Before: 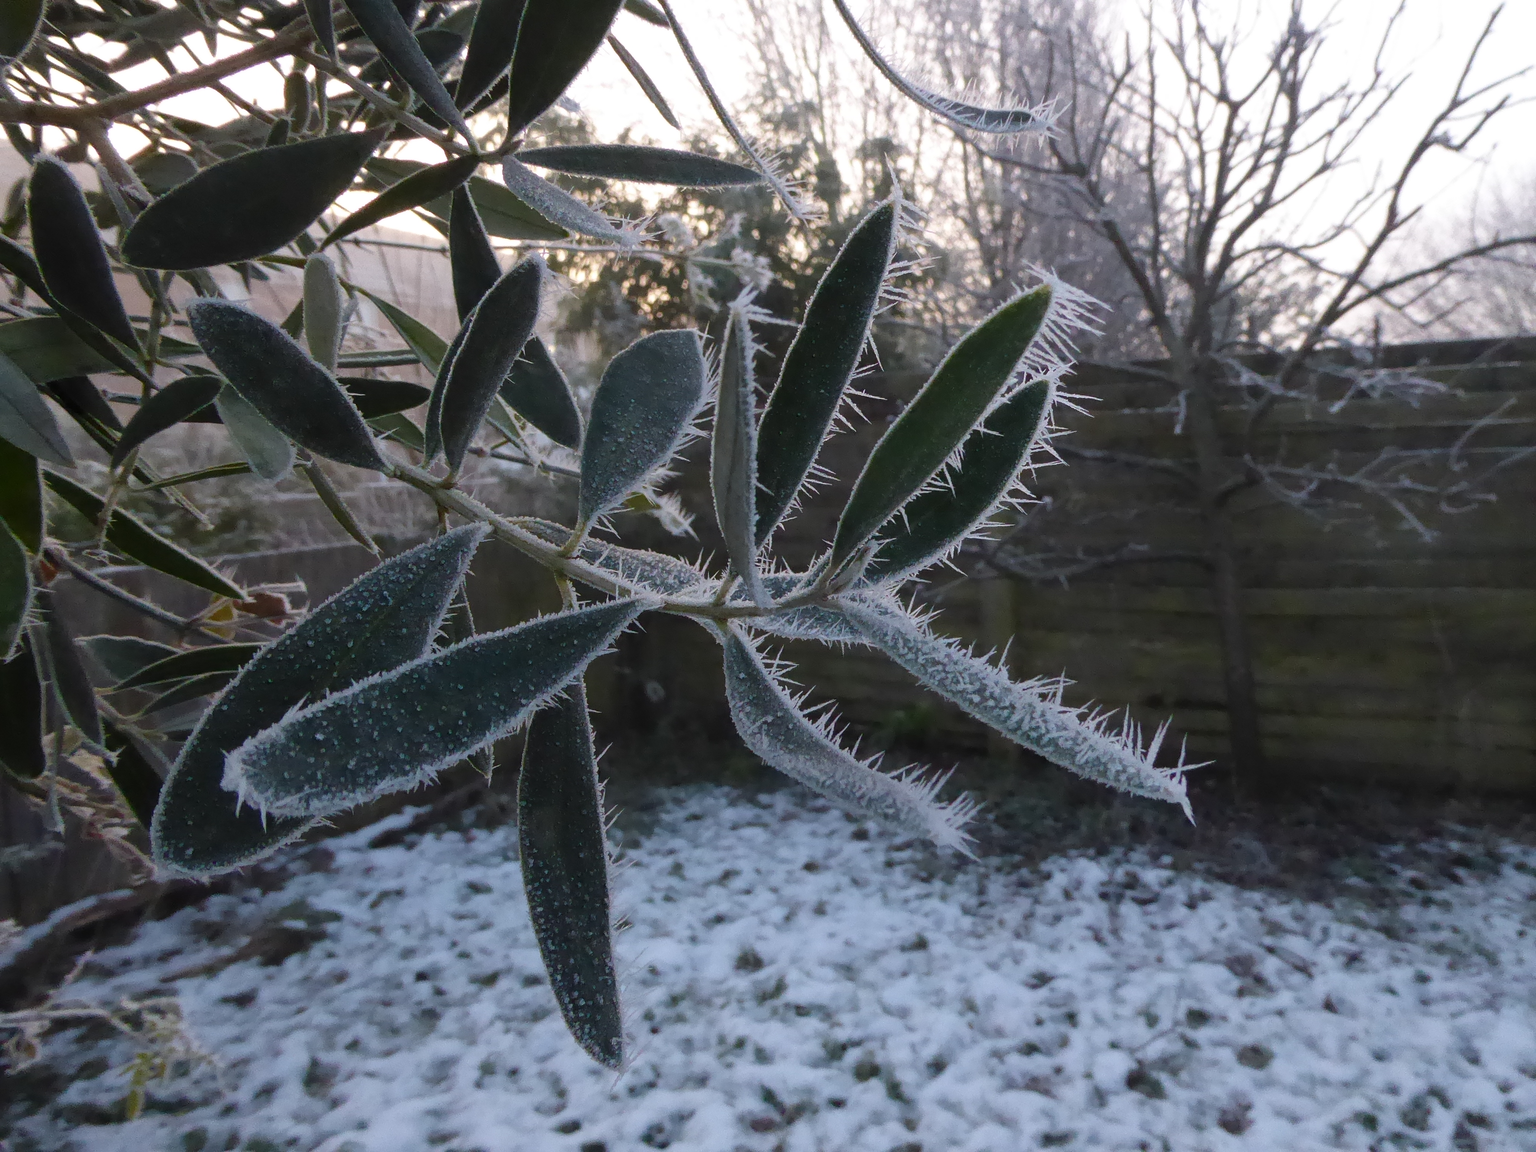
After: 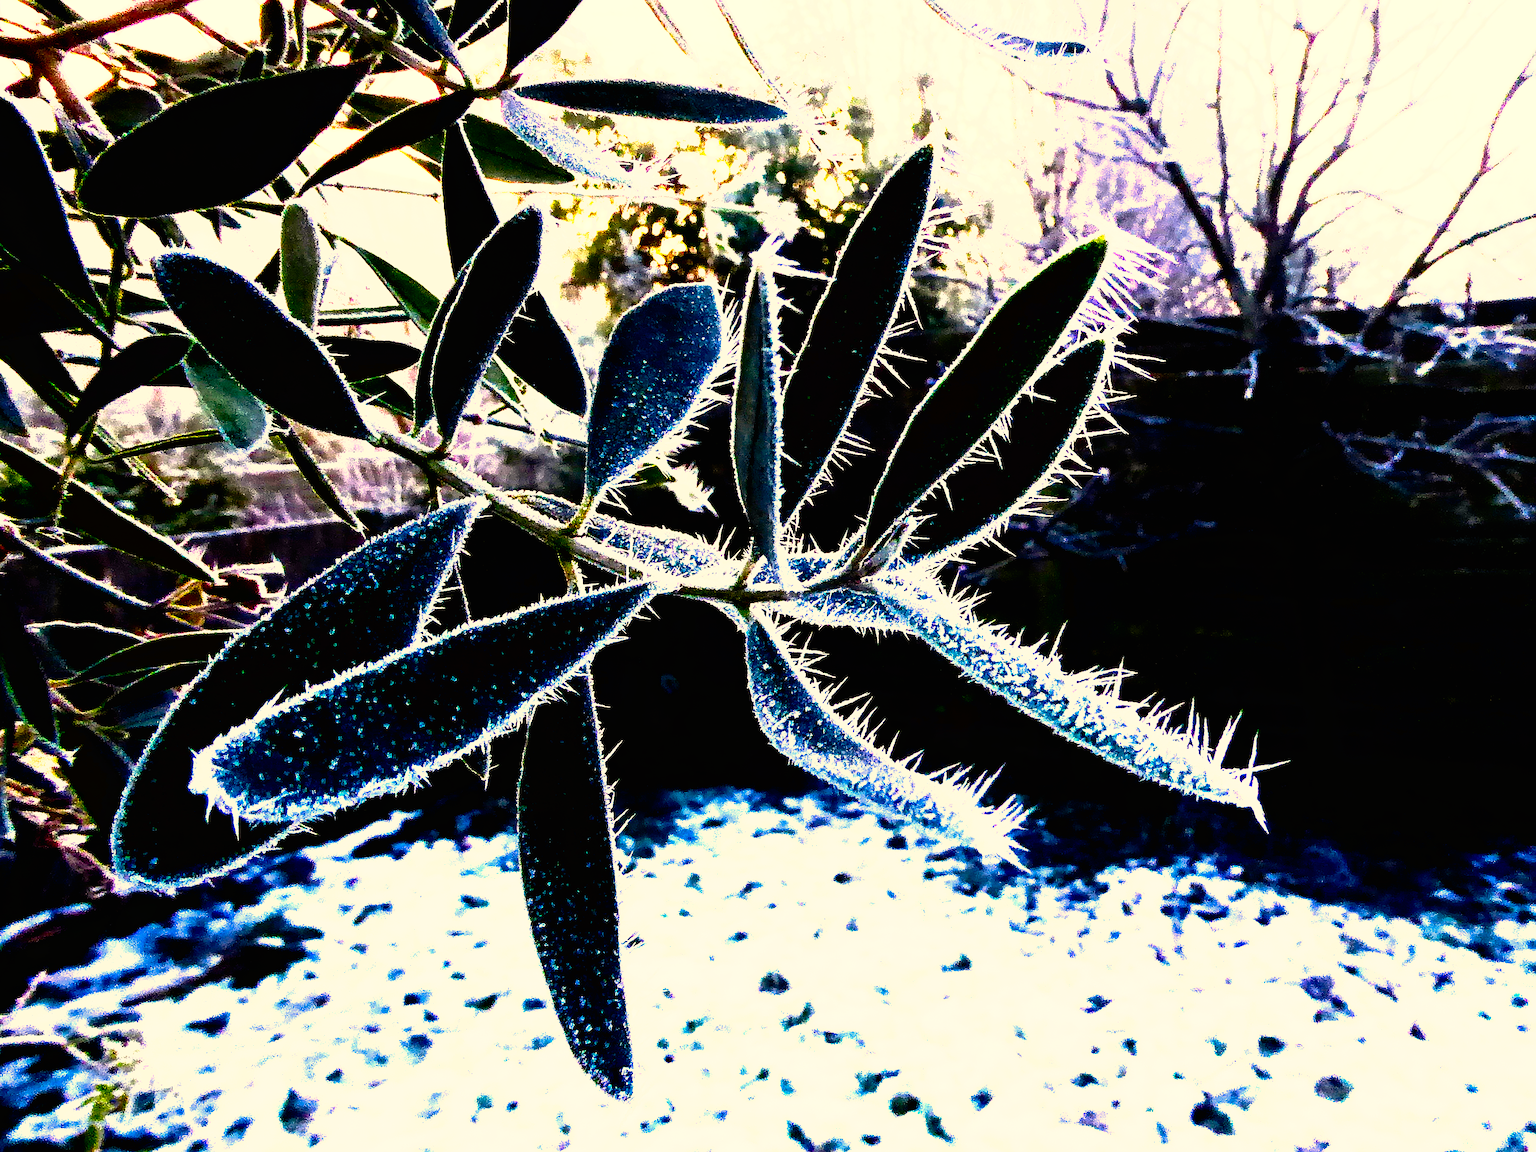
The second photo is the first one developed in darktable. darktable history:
white balance: red 1.004, blue 1.024
tone curve: curves: ch0 [(0, 0) (0.003, 0.01) (0.011, 0.011) (0.025, 0.008) (0.044, 0.007) (0.069, 0.006) (0.1, 0.005) (0.136, 0.015) (0.177, 0.094) (0.224, 0.241) (0.277, 0.369) (0.335, 0.5) (0.399, 0.648) (0.468, 0.811) (0.543, 0.975) (0.623, 0.989) (0.709, 0.989) (0.801, 0.99) (0.898, 0.99) (1, 1)], preserve colors none
sharpen: on, module defaults
color balance rgb: linear chroma grading › global chroma 8.33%, perceptual saturation grading › global saturation 18.52%, global vibrance 7.87%
contrast brightness saturation: contrast 0.26, brightness 0.02, saturation 0.87
color correction: highlights a* 1.39, highlights b* 17.83
crop: left 3.305%, top 6.436%, right 6.389%, bottom 3.258%
tone equalizer: -8 EV -0.75 EV, -7 EV -0.7 EV, -6 EV -0.6 EV, -5 EV -0.4 EV, -3 EV 0.4 EV, -2 EV 0.6 EV, -1 EV 0.7 EV, +0 EV 0.75 EV, edges refinement/feathering 500, mask exposure compensation -1.57 EV, preserve details no
